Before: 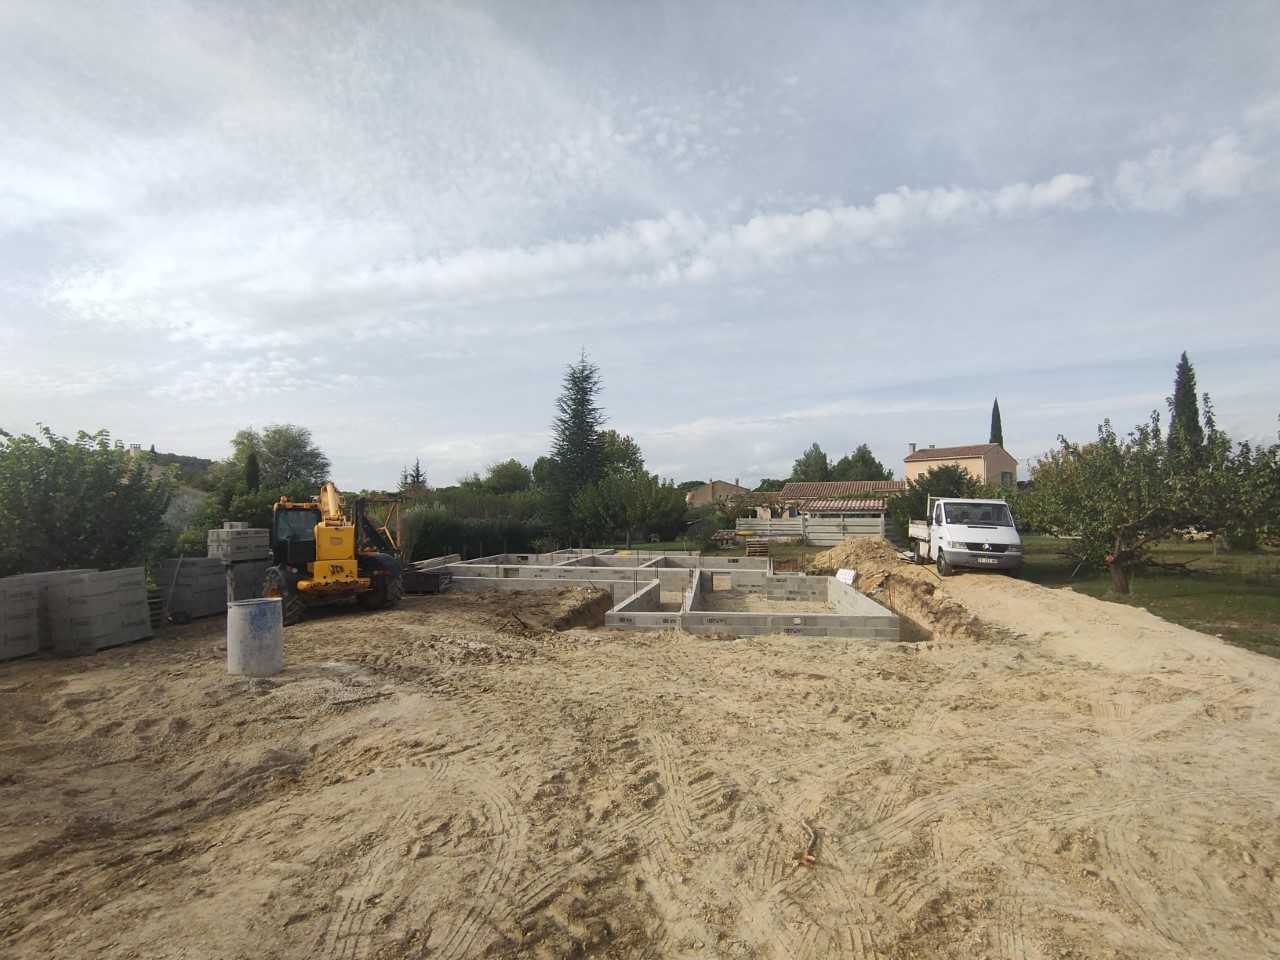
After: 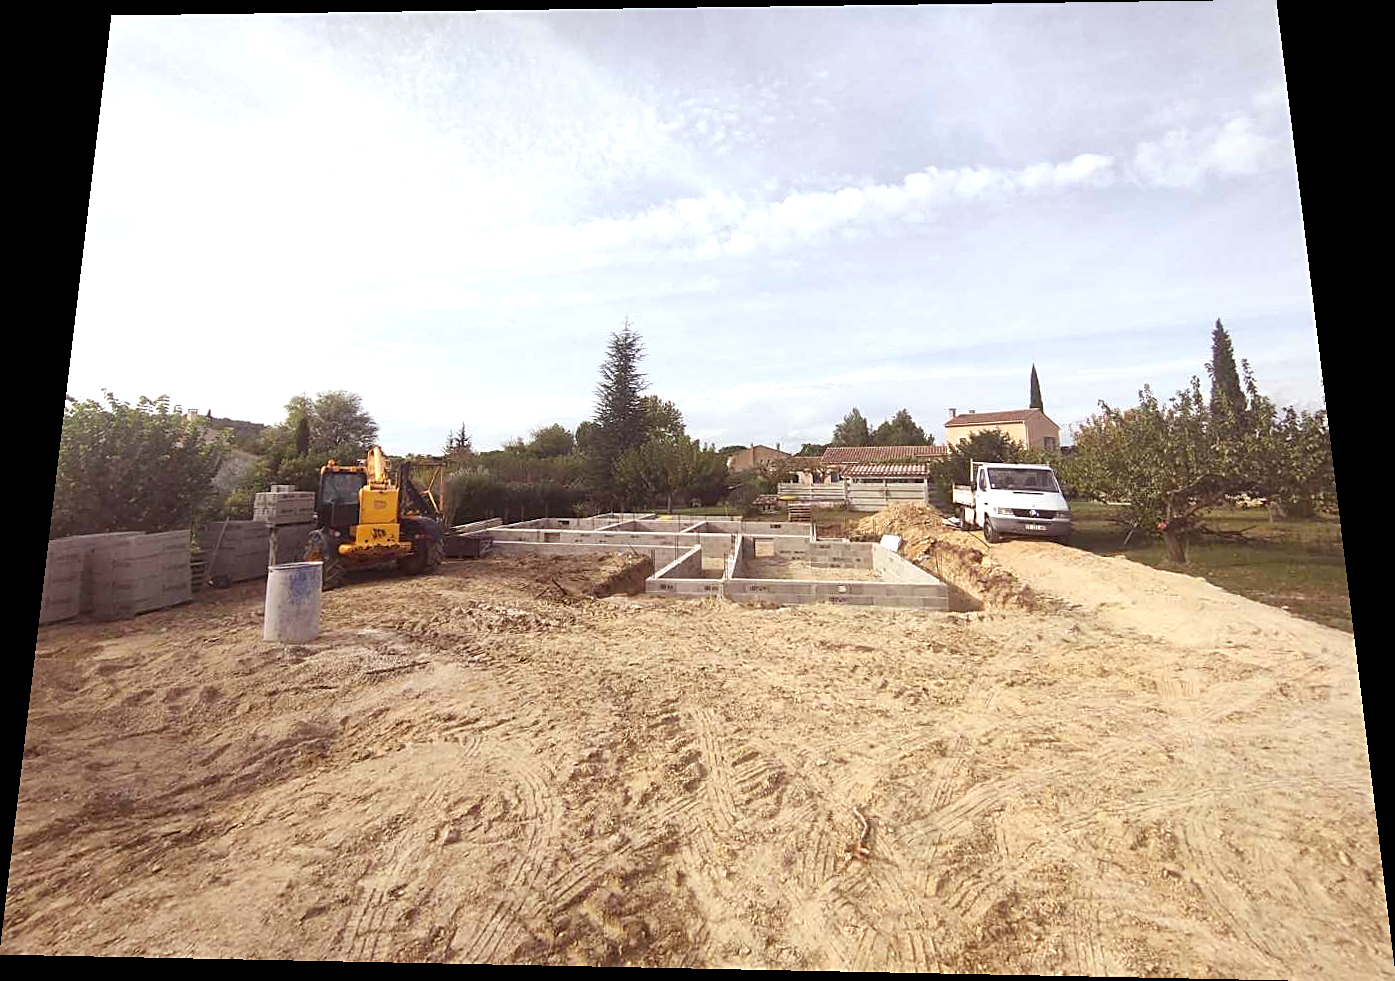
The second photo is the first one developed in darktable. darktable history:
exposure: exposure 0.6 EV, compensate highlight preservation false
rgb levels: mode RGB, independent channels, levels [[0, 0.474, 1], [0, 0.5, 1], [0, 0.5, 1]]
rotate and perspective: rotation 0.128°, lens shift (vertical) -0.181, lens shift (horizontal) -0.044, shear 0.001, automatic cropping off
sharpen: on, module defaults
